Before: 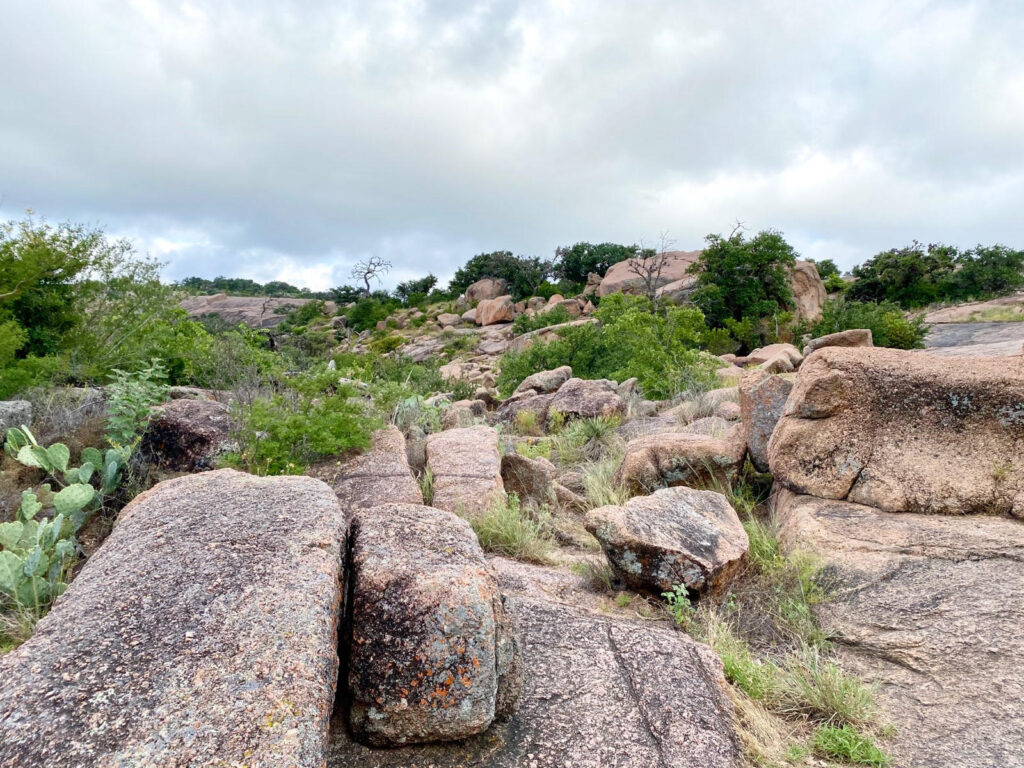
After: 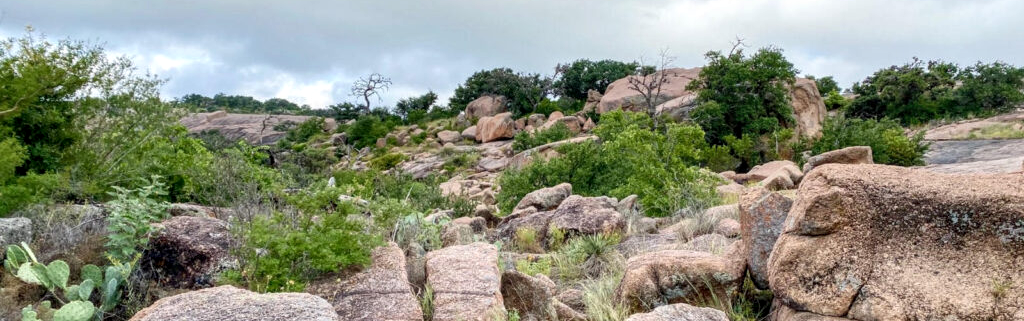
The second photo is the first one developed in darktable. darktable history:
local contrast: on, module defaults
crop and rotate: top 23.84%, bottom 34.294%
